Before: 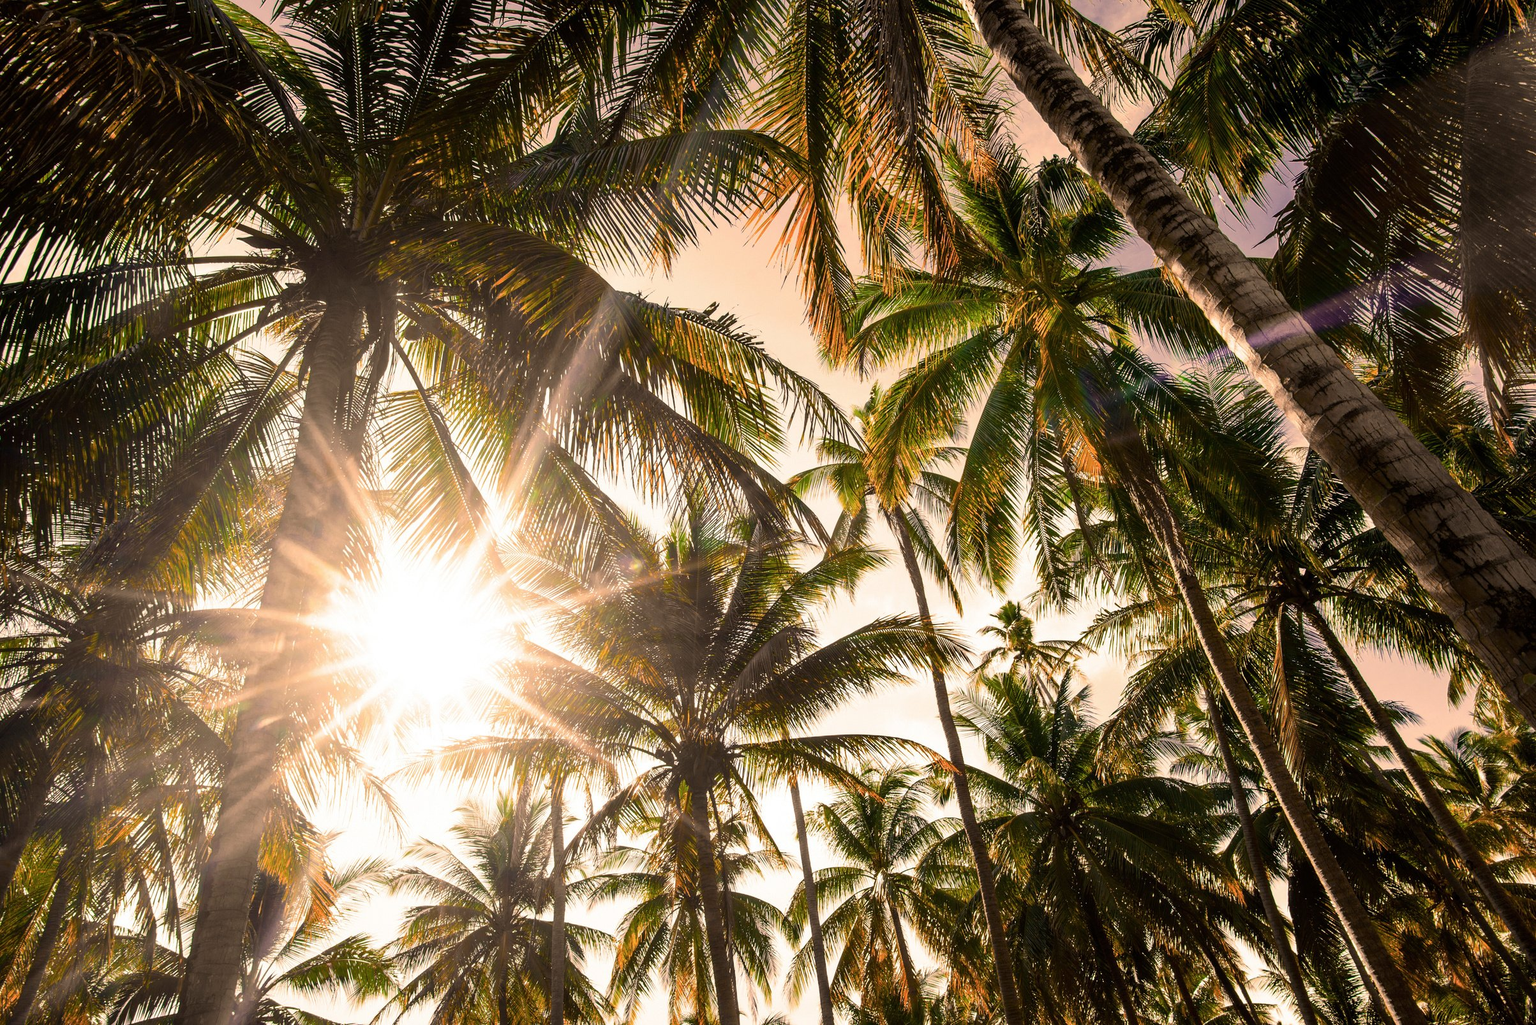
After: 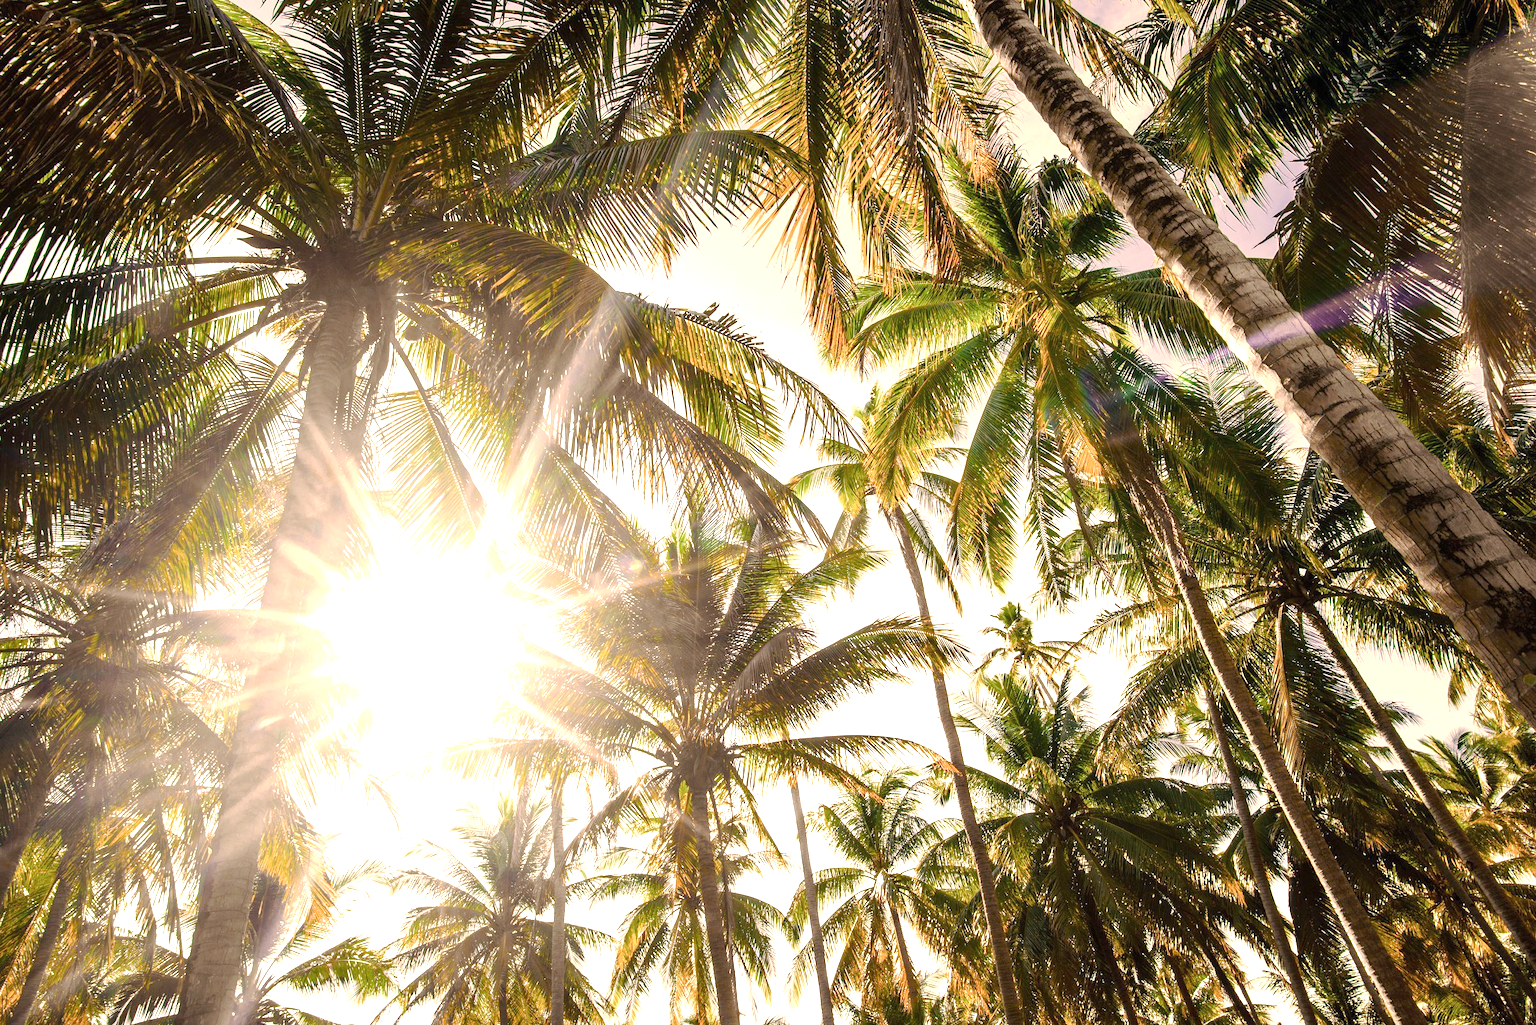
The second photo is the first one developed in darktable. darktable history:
base curve: curves: ch0 [(0, 0) (0.158, 0.273) (0.879, 0.895) (1, 1)], preserve colors none
exposure: black level correction 0, exposure 0.898 EV, compensate highlight preservation false
